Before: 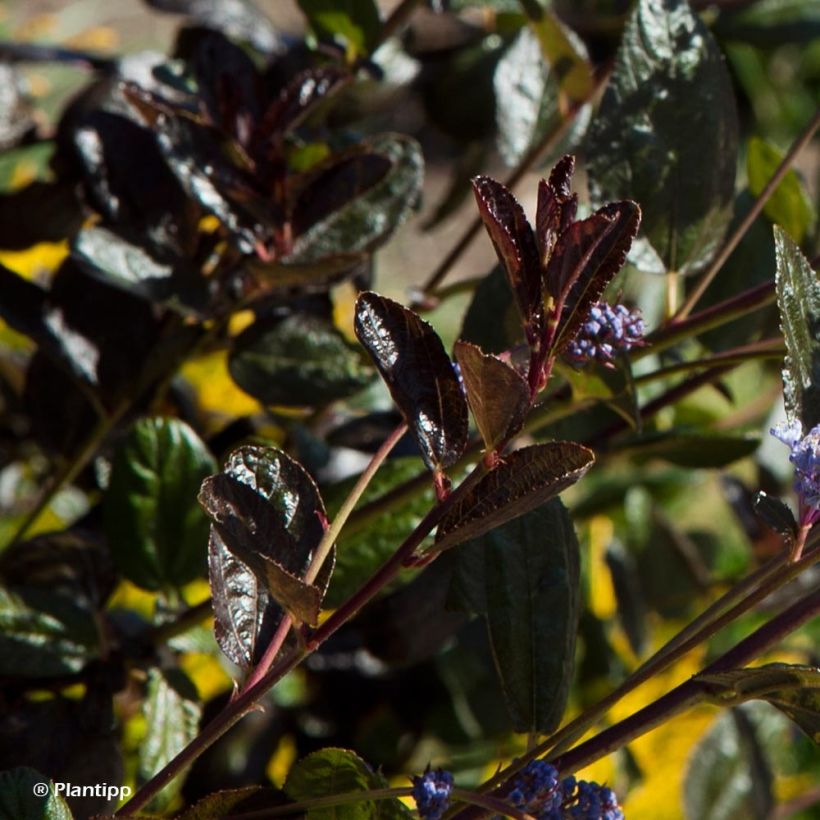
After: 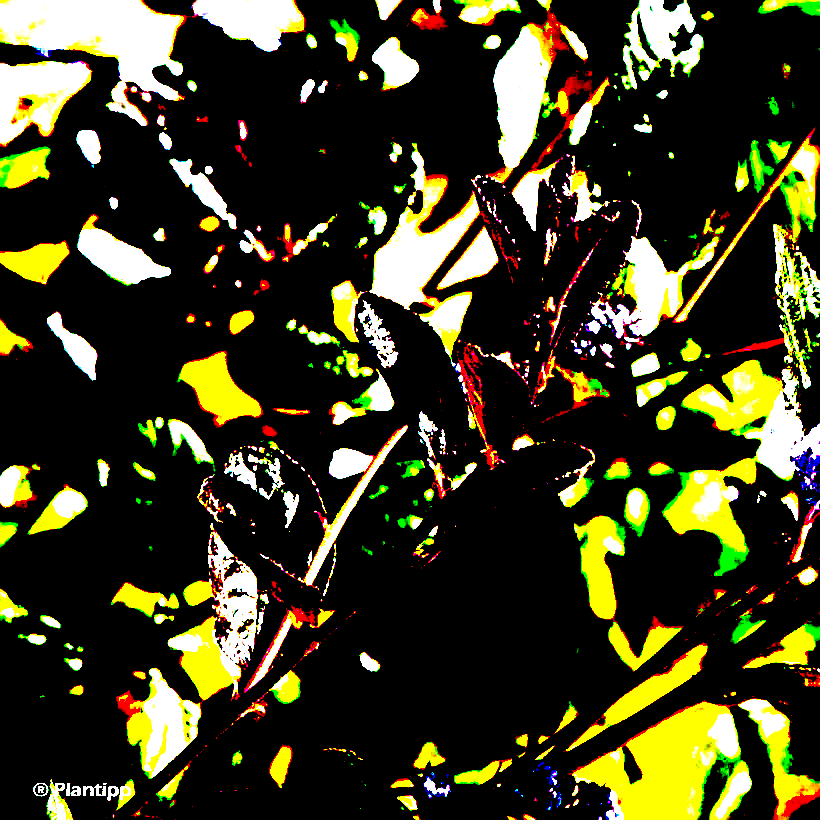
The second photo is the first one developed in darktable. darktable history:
sharpen: on, module defaults
exposure: black level correction 0.1, exposure 3 EV, compensate highlight preservation false
